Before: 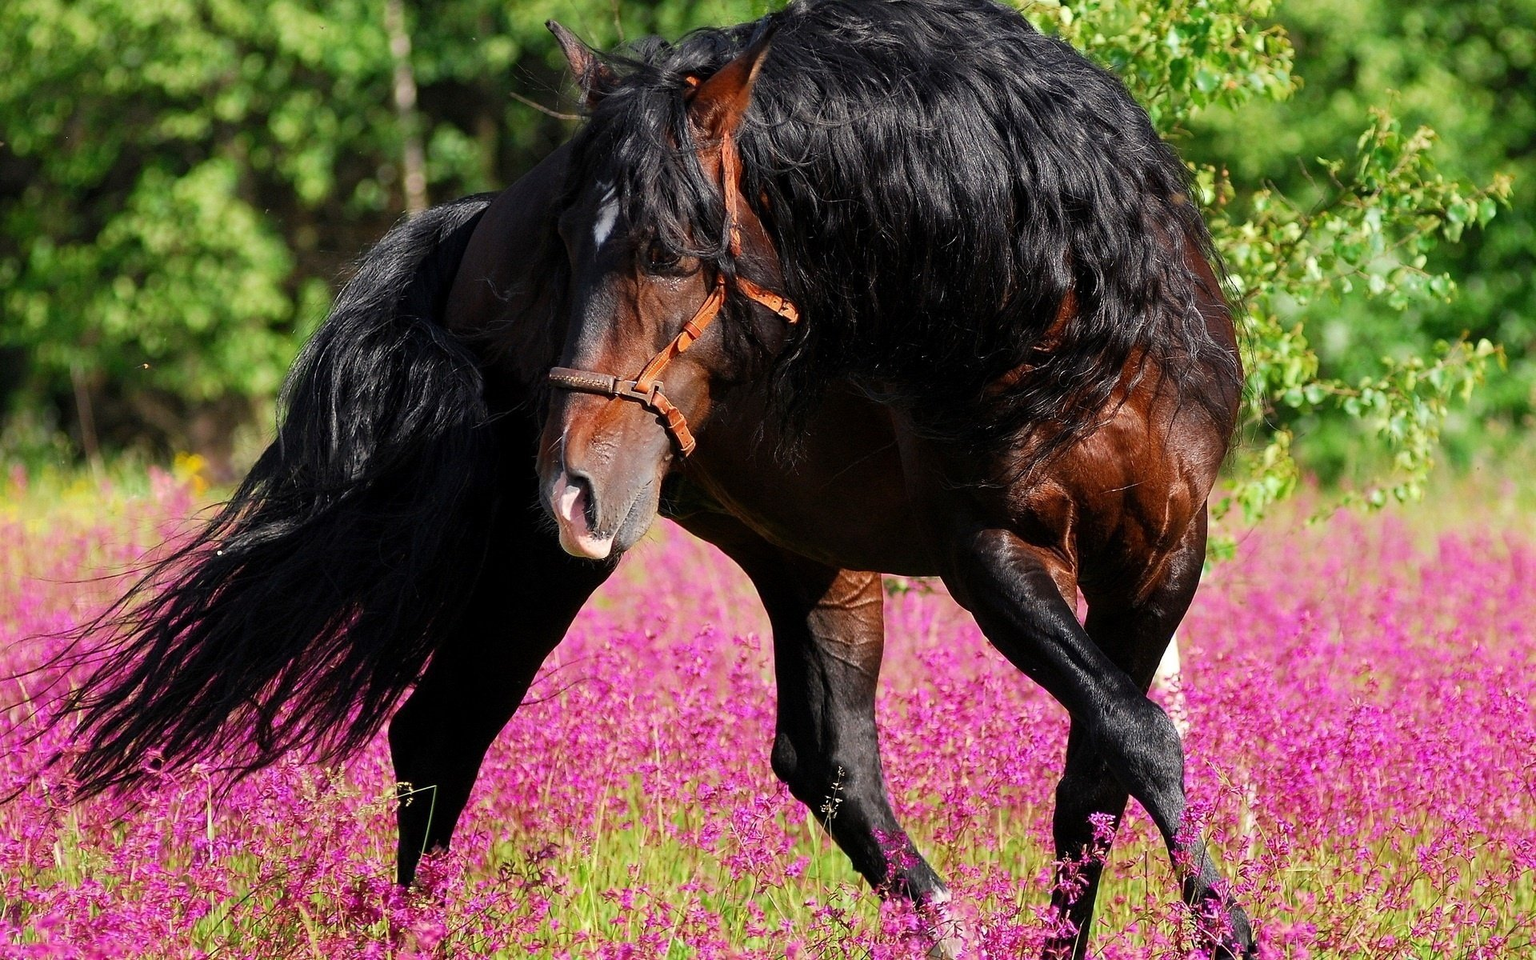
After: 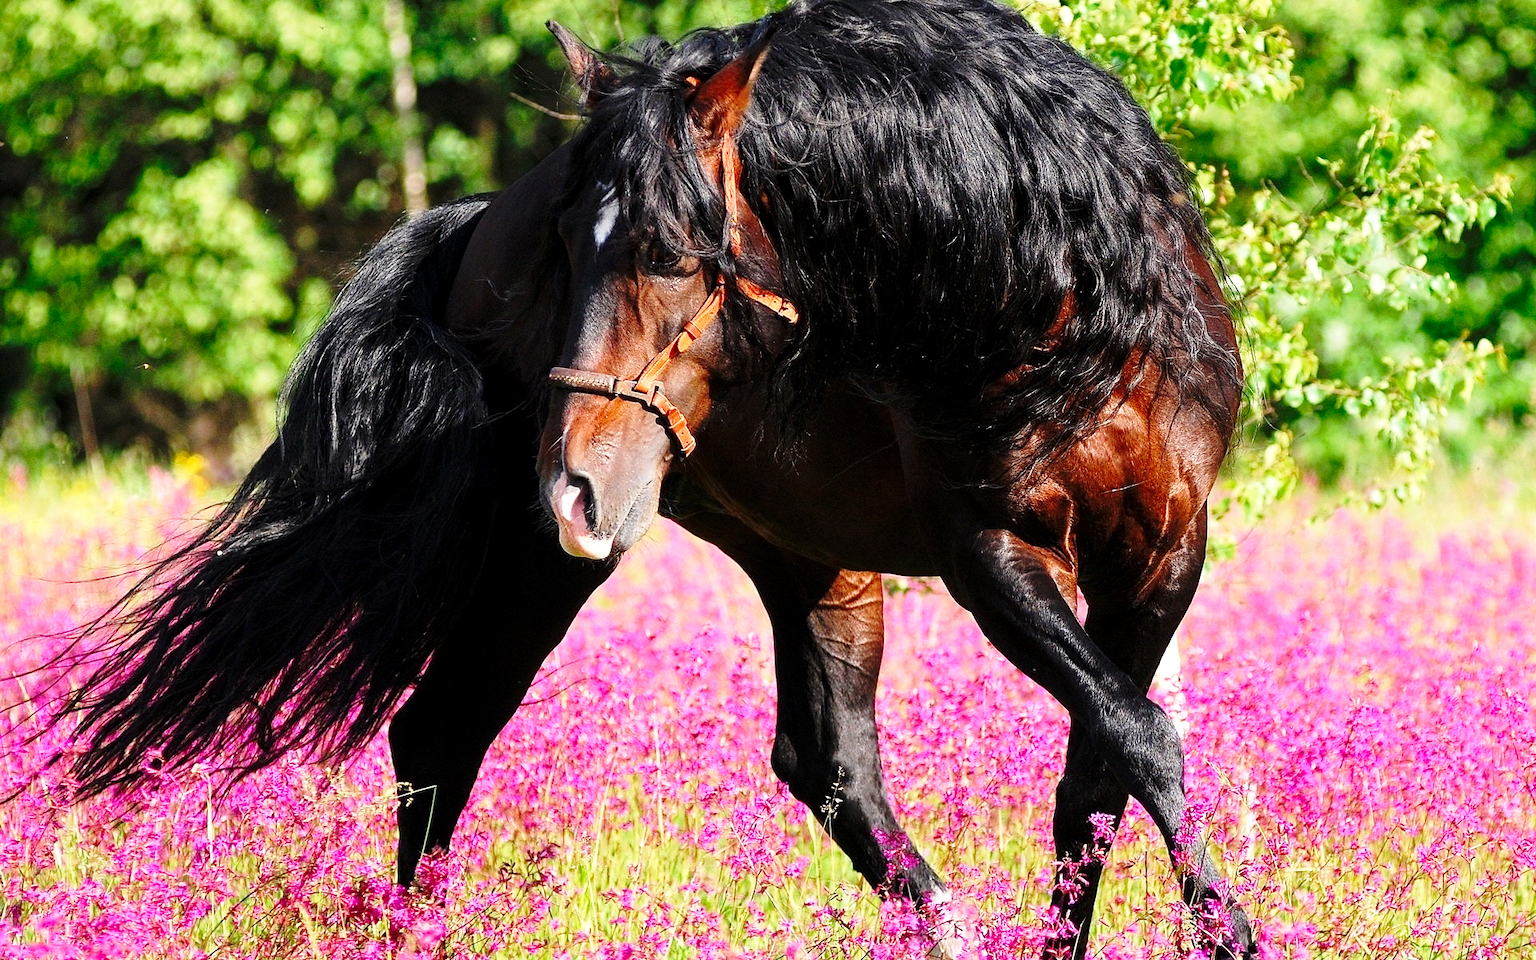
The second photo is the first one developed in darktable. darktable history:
base curve: curves: ch0 [(0, 0) (0.028, 0.03) (0.121, 0.232) (0.46, 0.748) (0.859, 0.968) (1, 1)], preserve colors none
local contrast: highlights 105%, shadows 97%, detail 119%, midtone range 0.2
